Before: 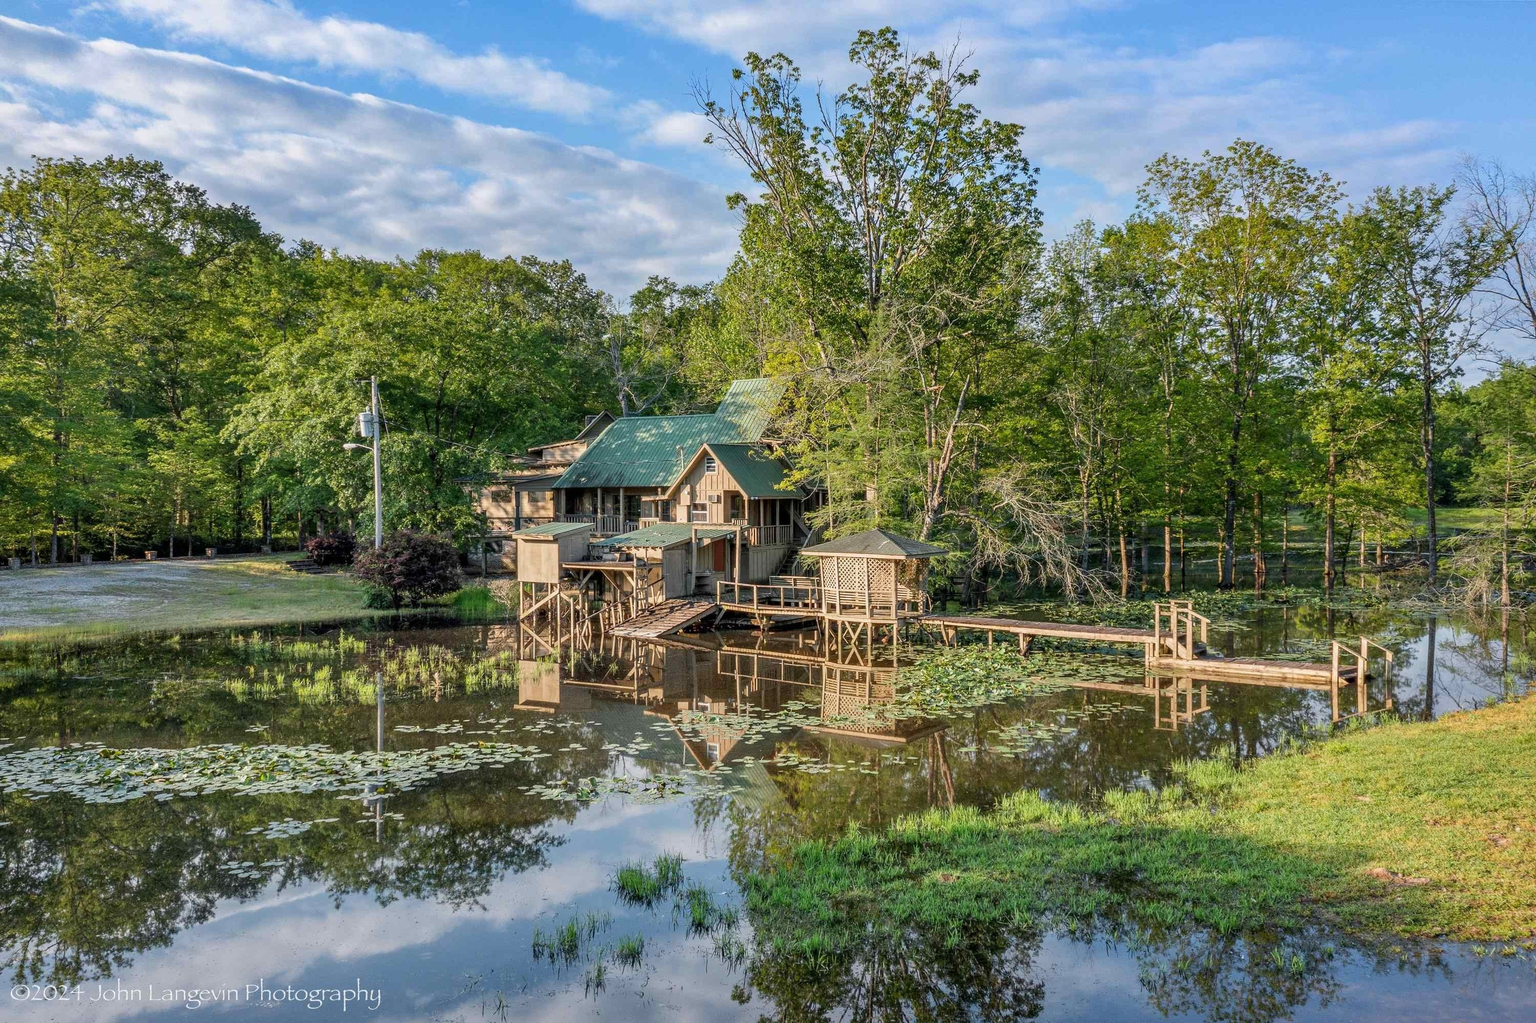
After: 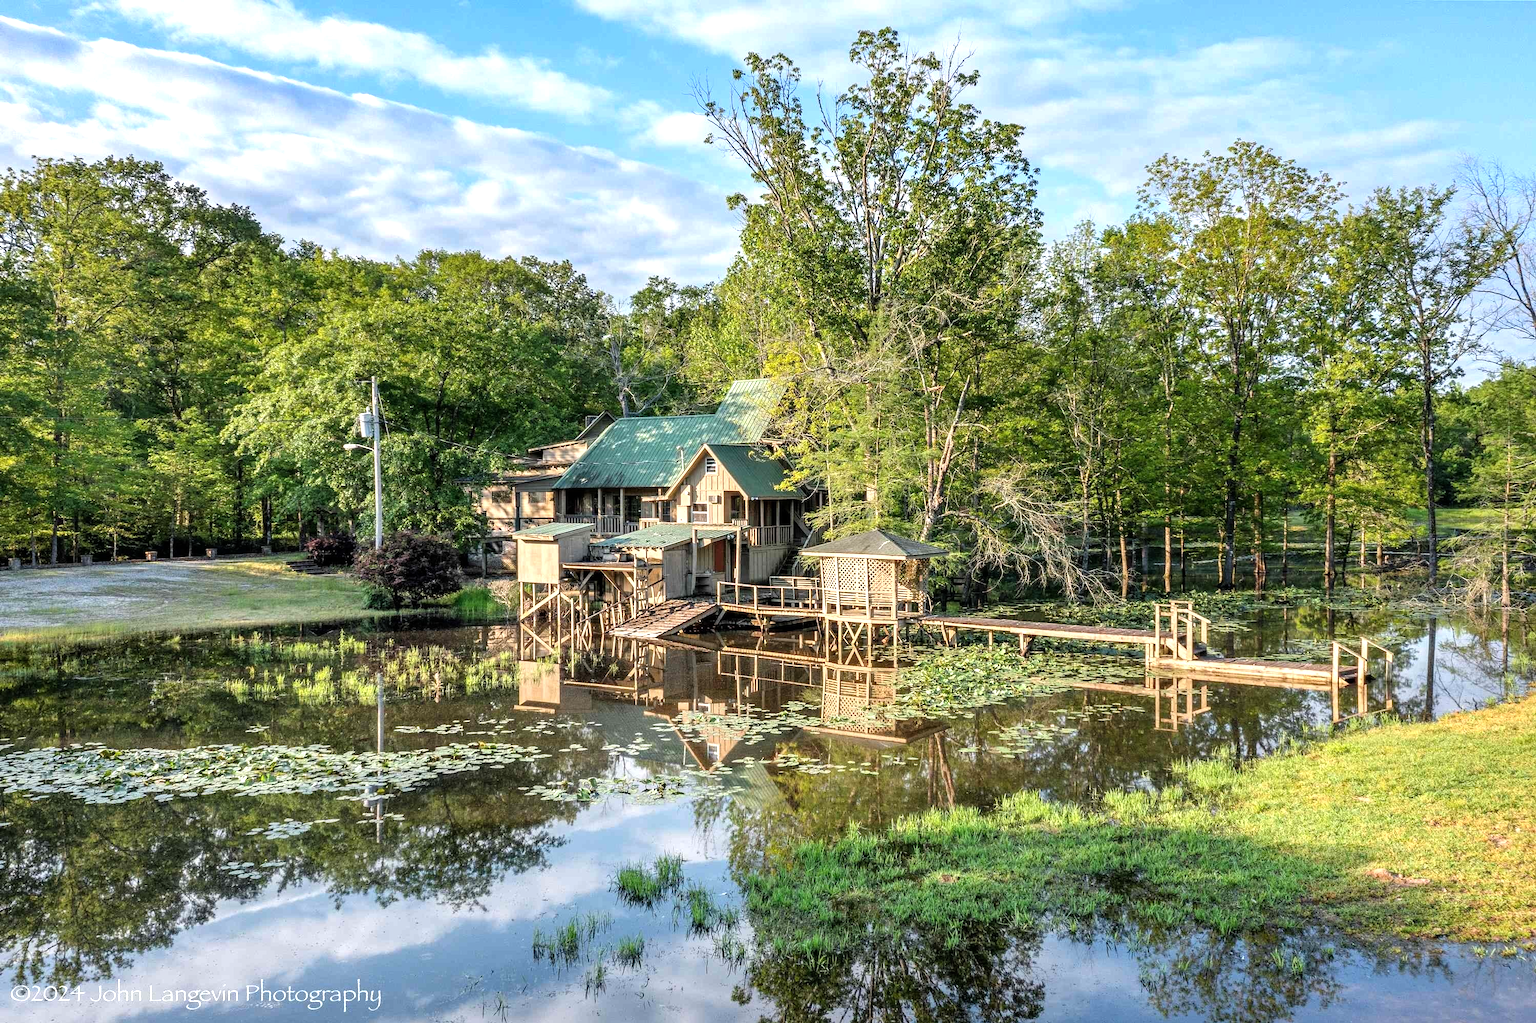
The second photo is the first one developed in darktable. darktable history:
tone equalizer: -8 EV -0.777 EV, -7 EV -0.673 EV, -6 EV -0.604 EV, -5 EV -0.41 EV, -3 EV 0.368 EV, -2 EV 0.6 EV, -1 EV 0.683 EV, +0 EV 0.765 EV
